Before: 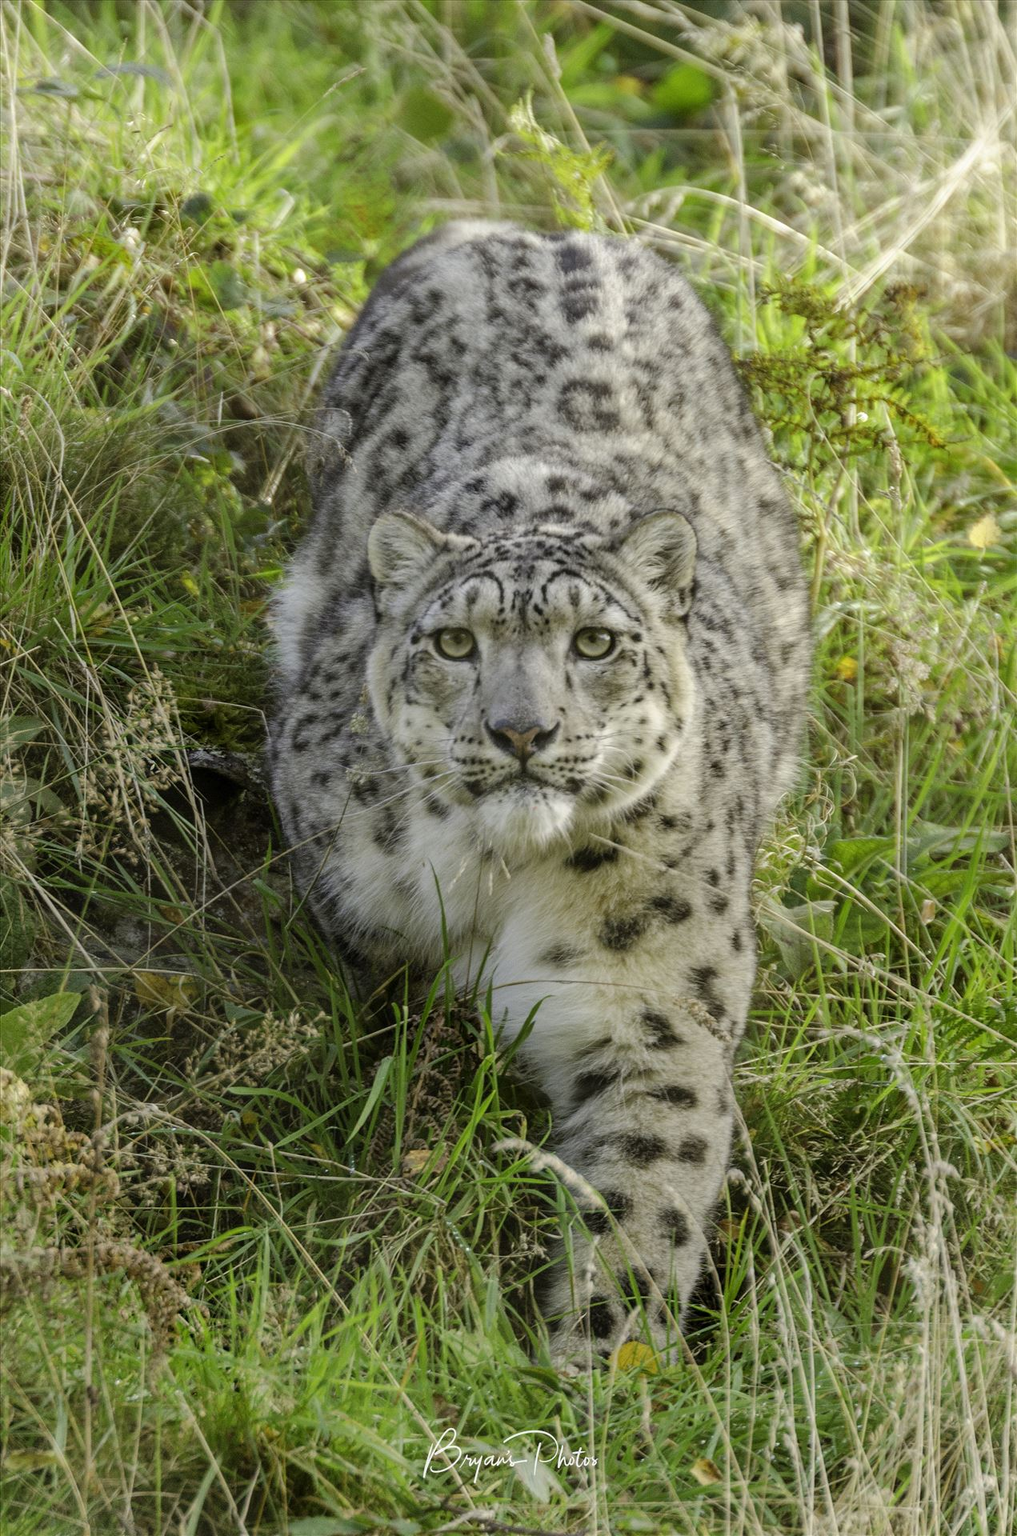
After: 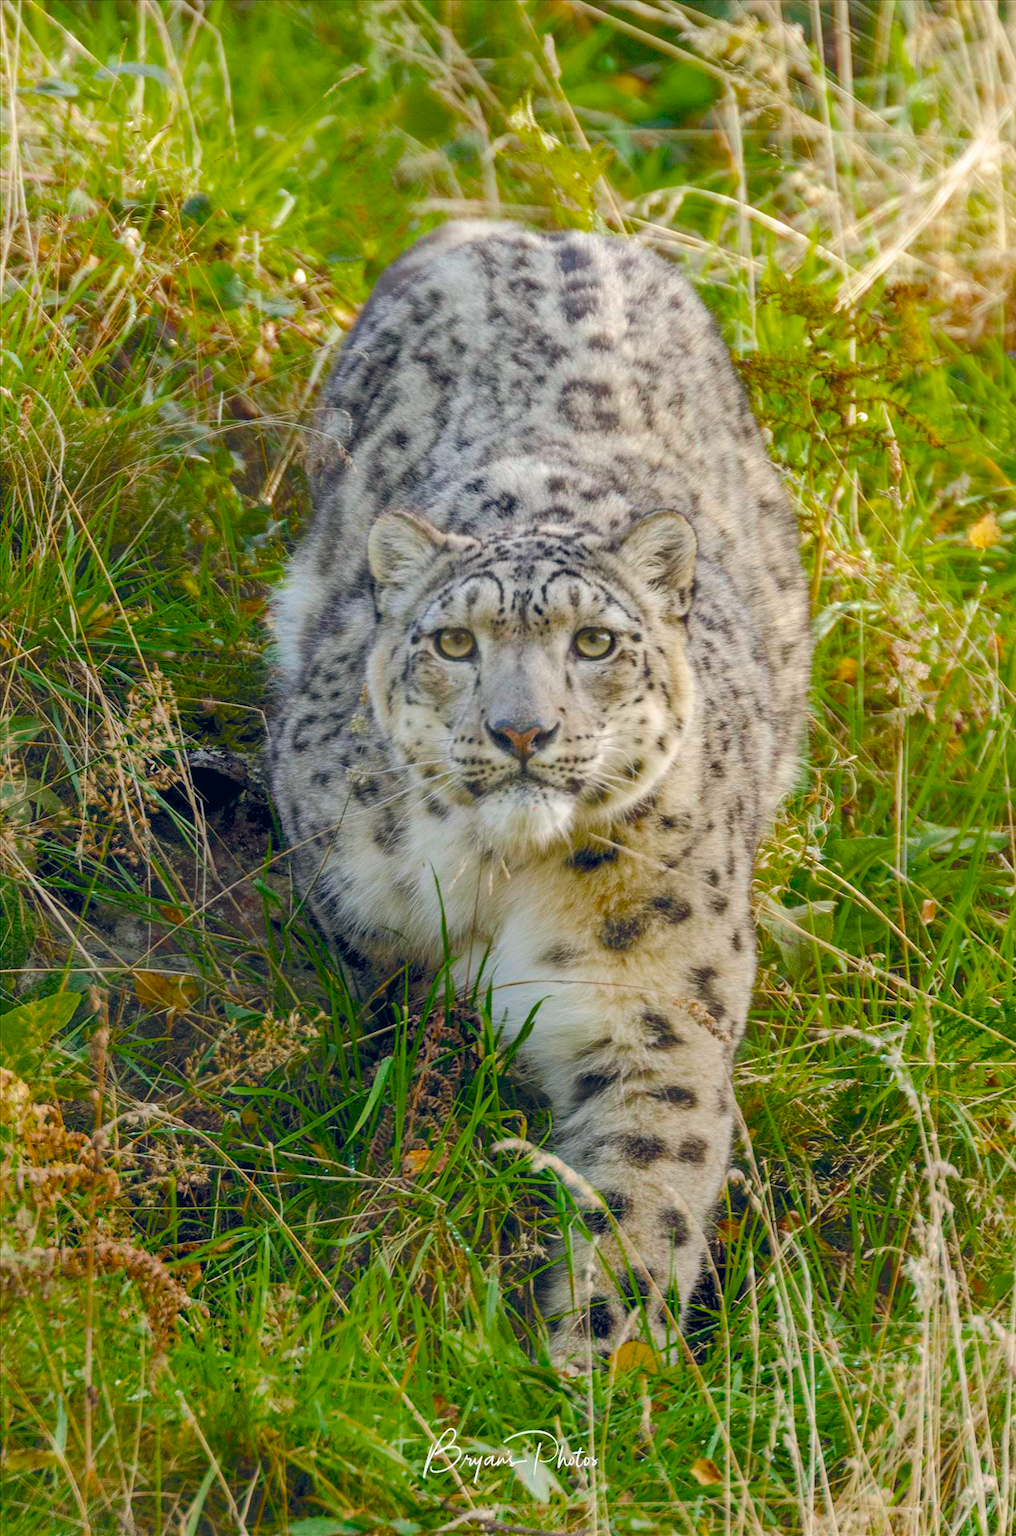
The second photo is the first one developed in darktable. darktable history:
color balance rgb: global offset › luminance 0.4%, global offset › chroma 0.213%, global offset › hue 255.08°, linear chroma grading › global chroma 0.423%, perceptual saturation grading › global saturation 42.599%, saturation formula JzAzBz (2021)
tone equalizer: edges refinement/feathering 500, mask exposure compensation -1.57 EV, preserve details no
